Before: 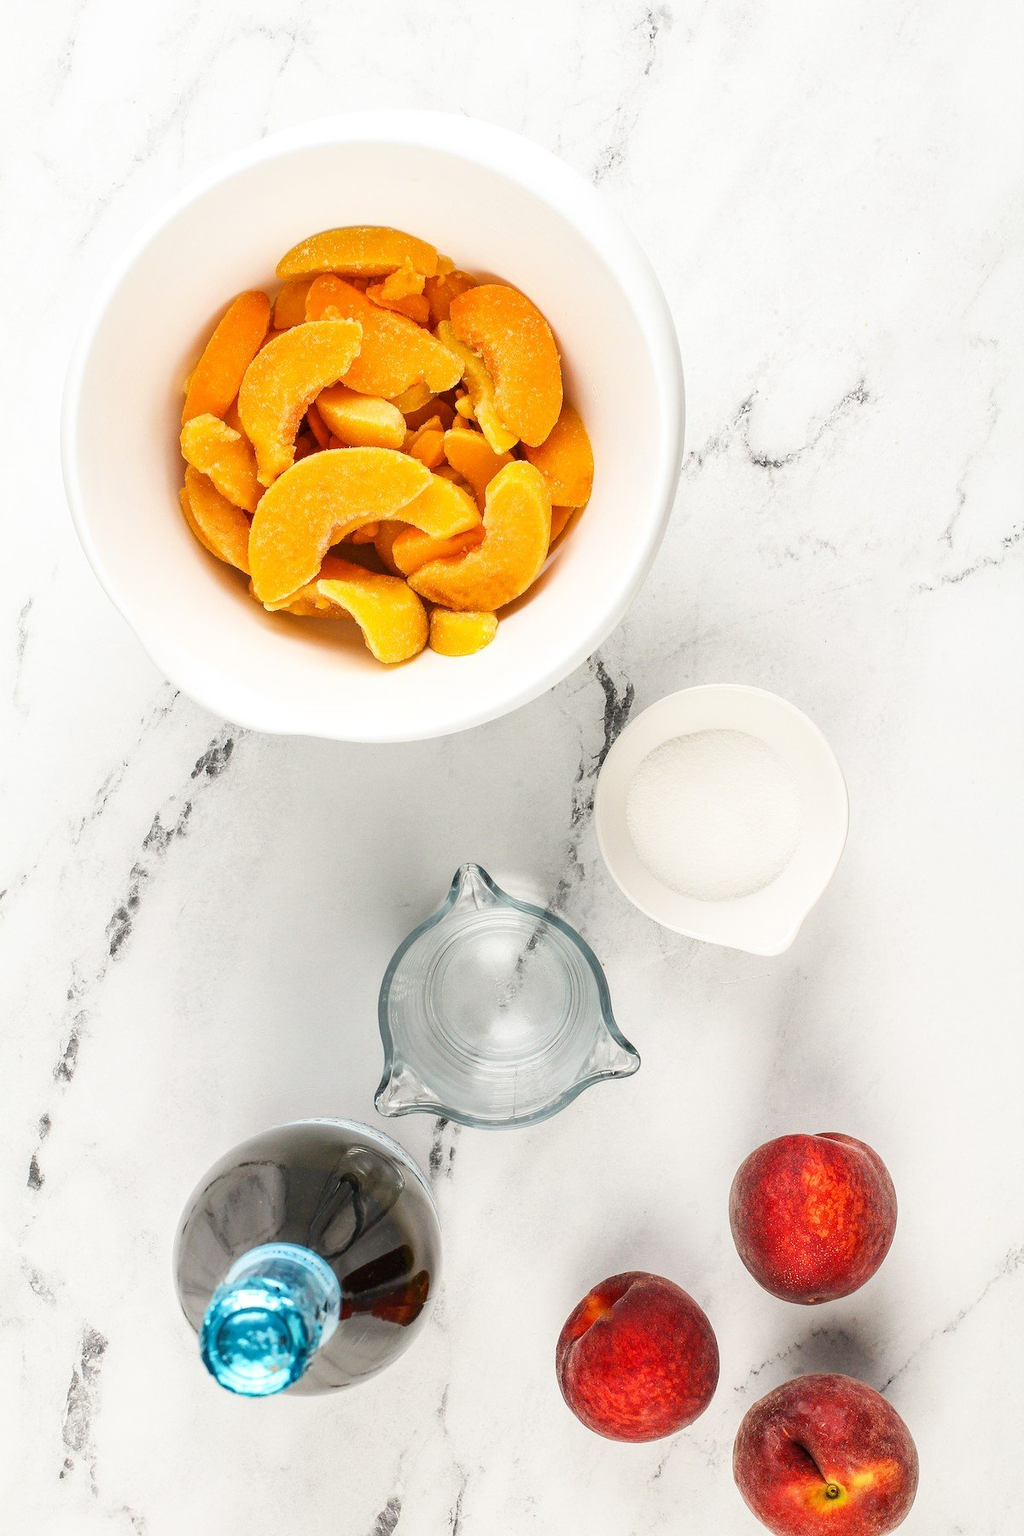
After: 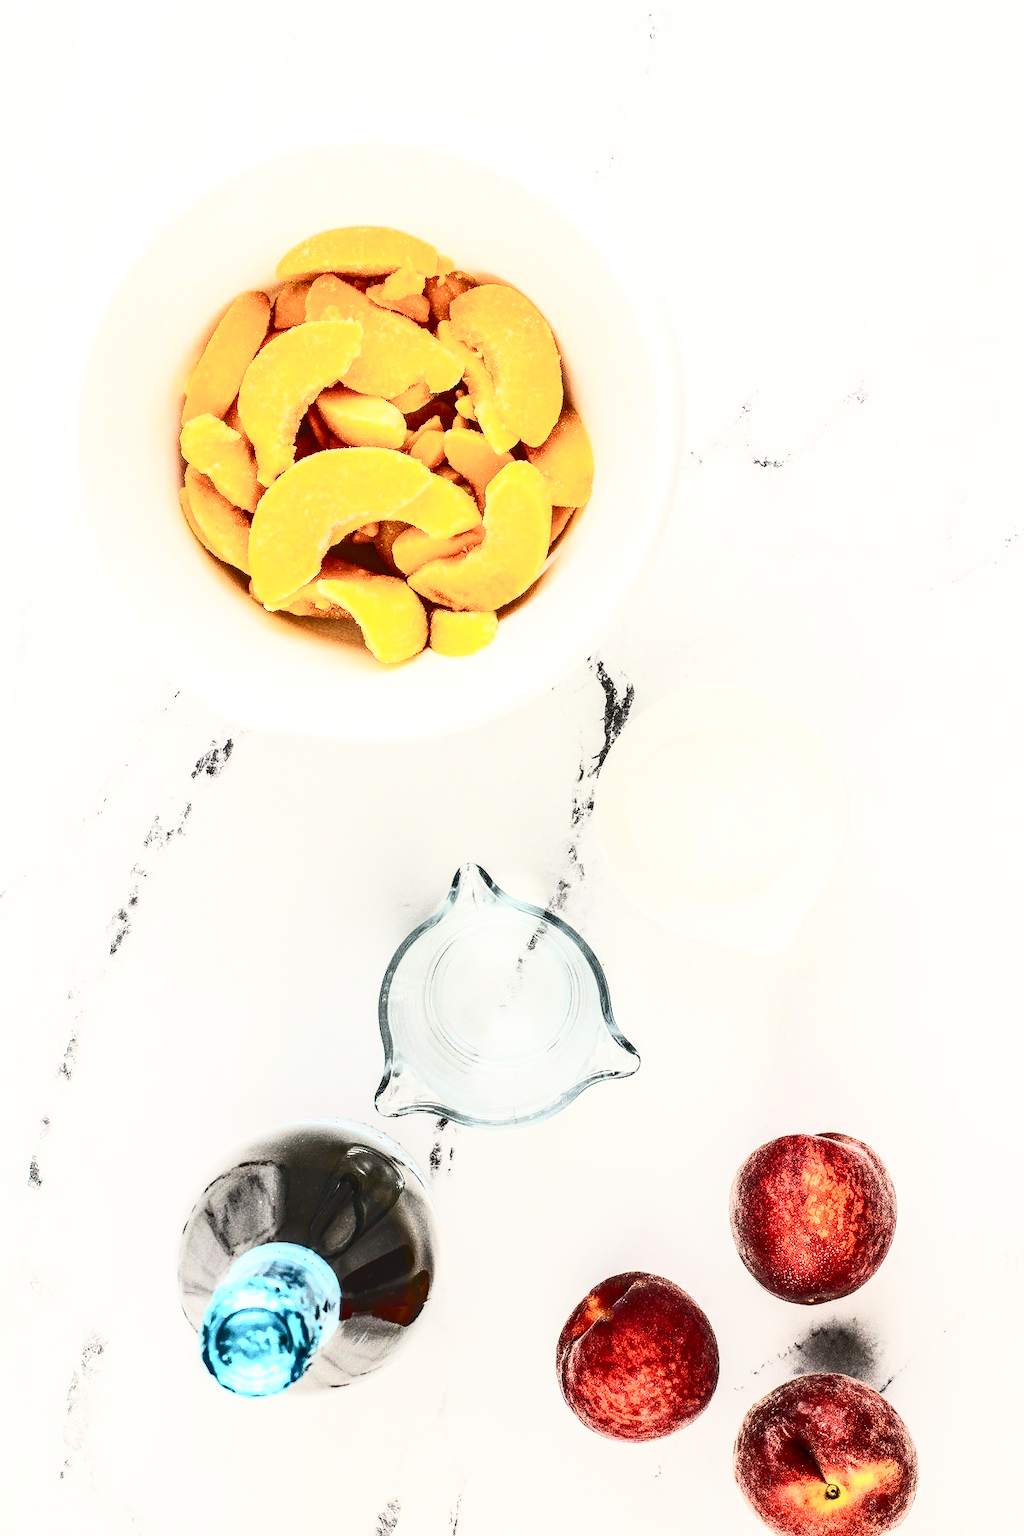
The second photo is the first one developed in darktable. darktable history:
local contrast: on, module defaults
contrast brightness saturation: contrast 0.92, brightness 0.2
